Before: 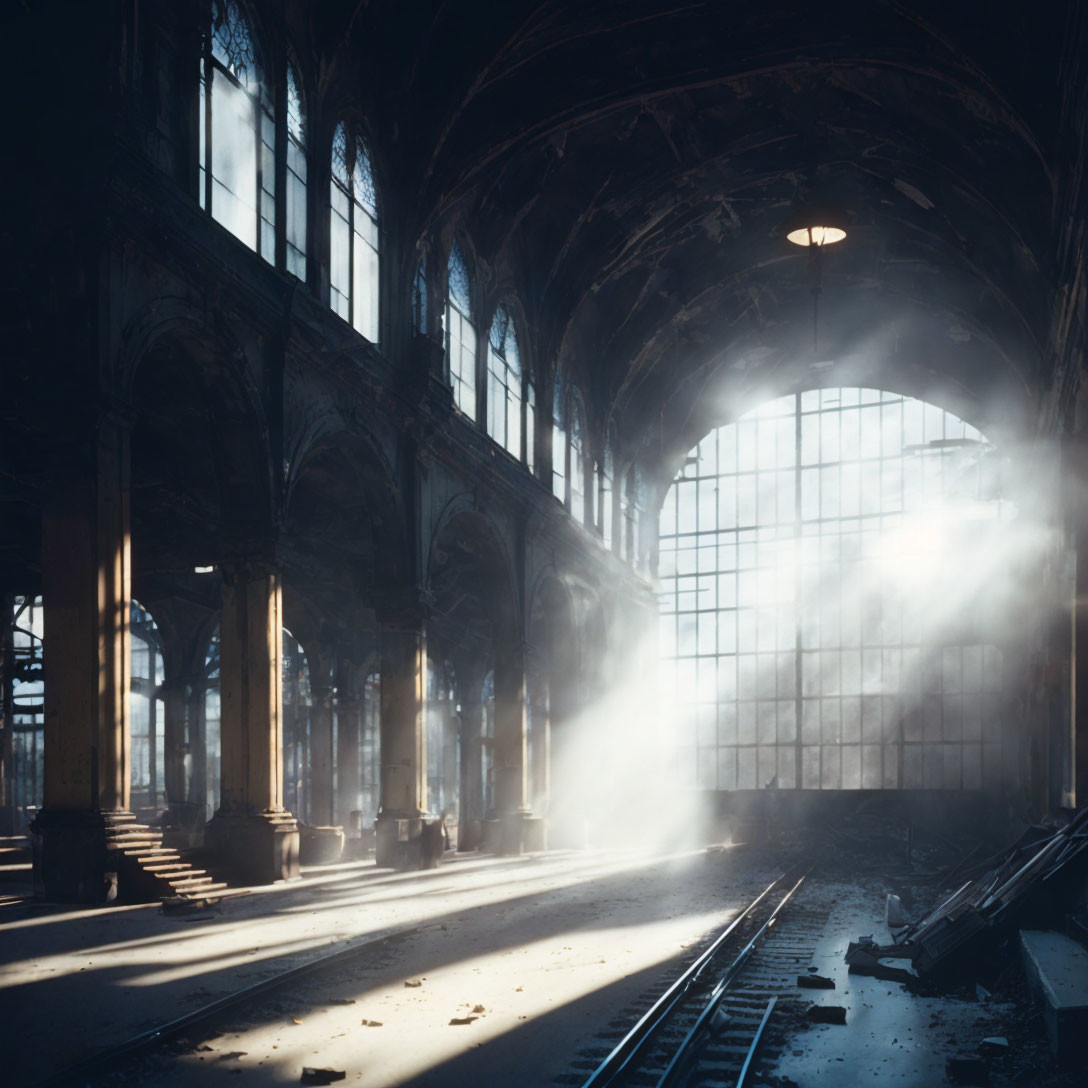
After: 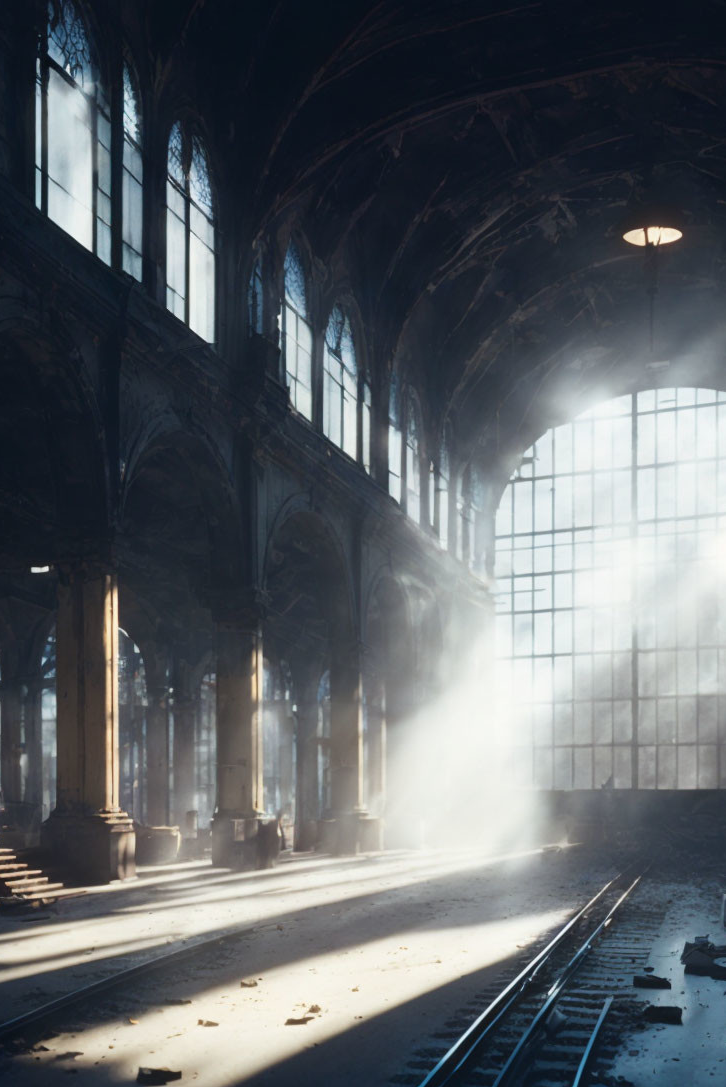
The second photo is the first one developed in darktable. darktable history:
crop and rotate: left 15.129%, right 18.122%
